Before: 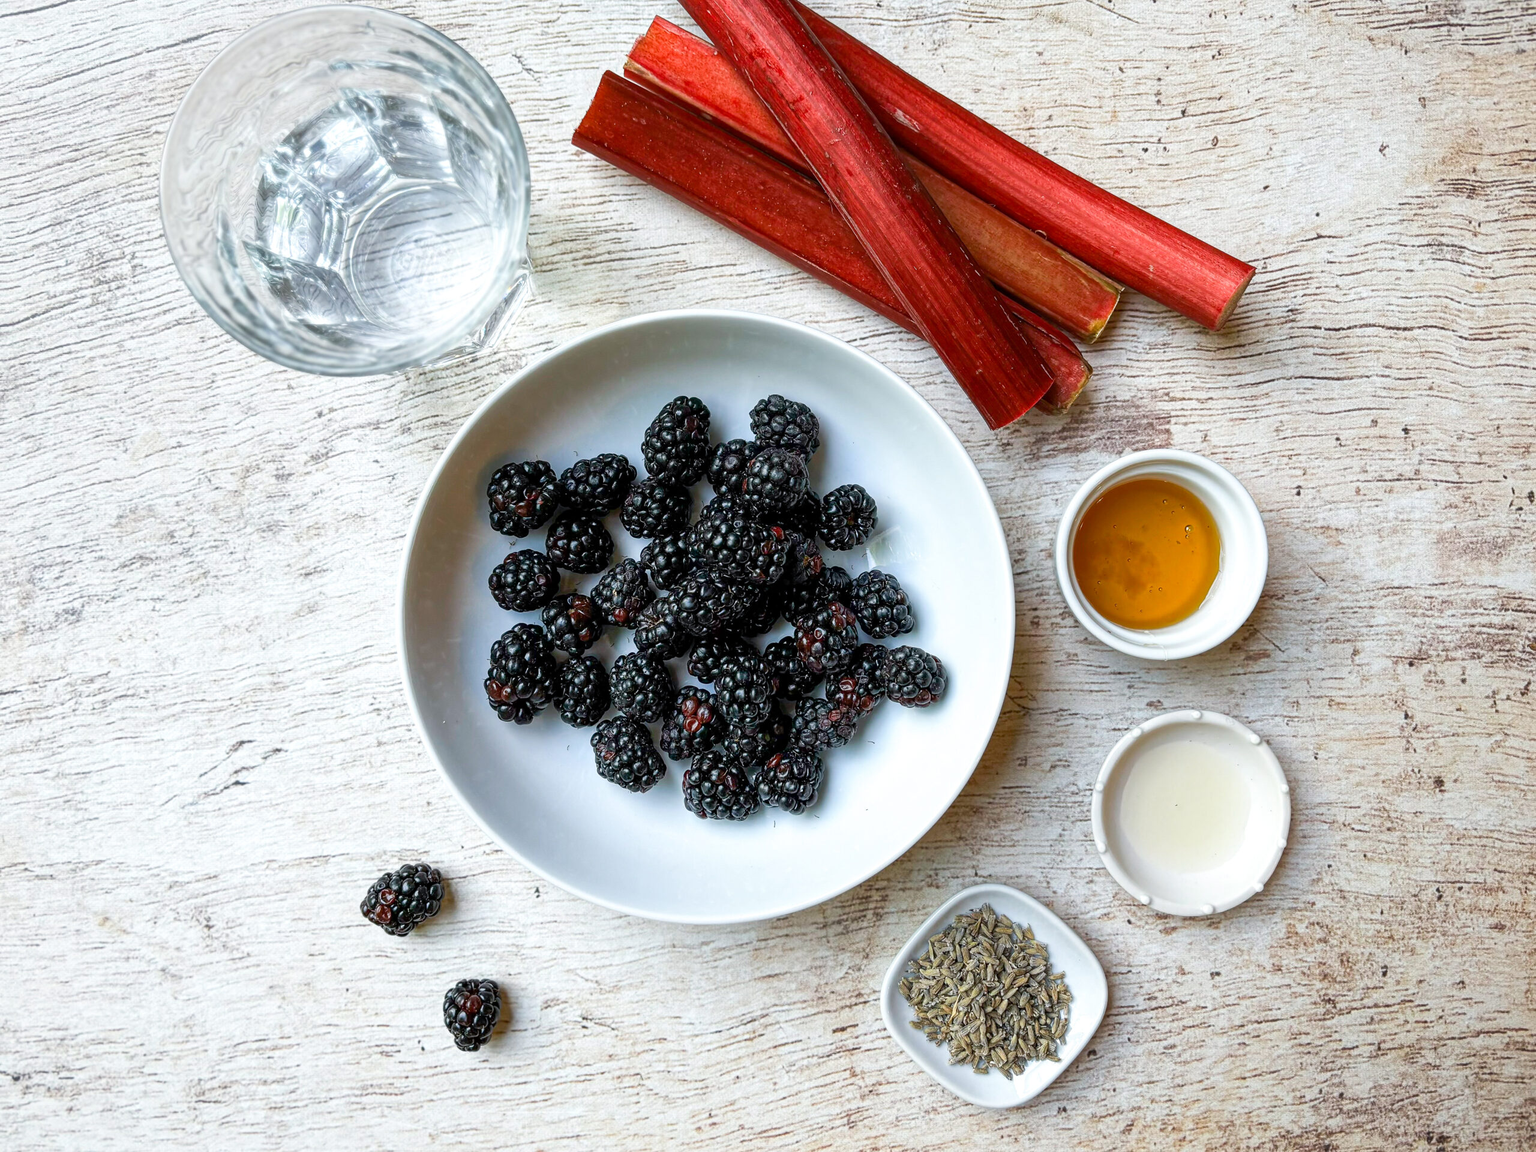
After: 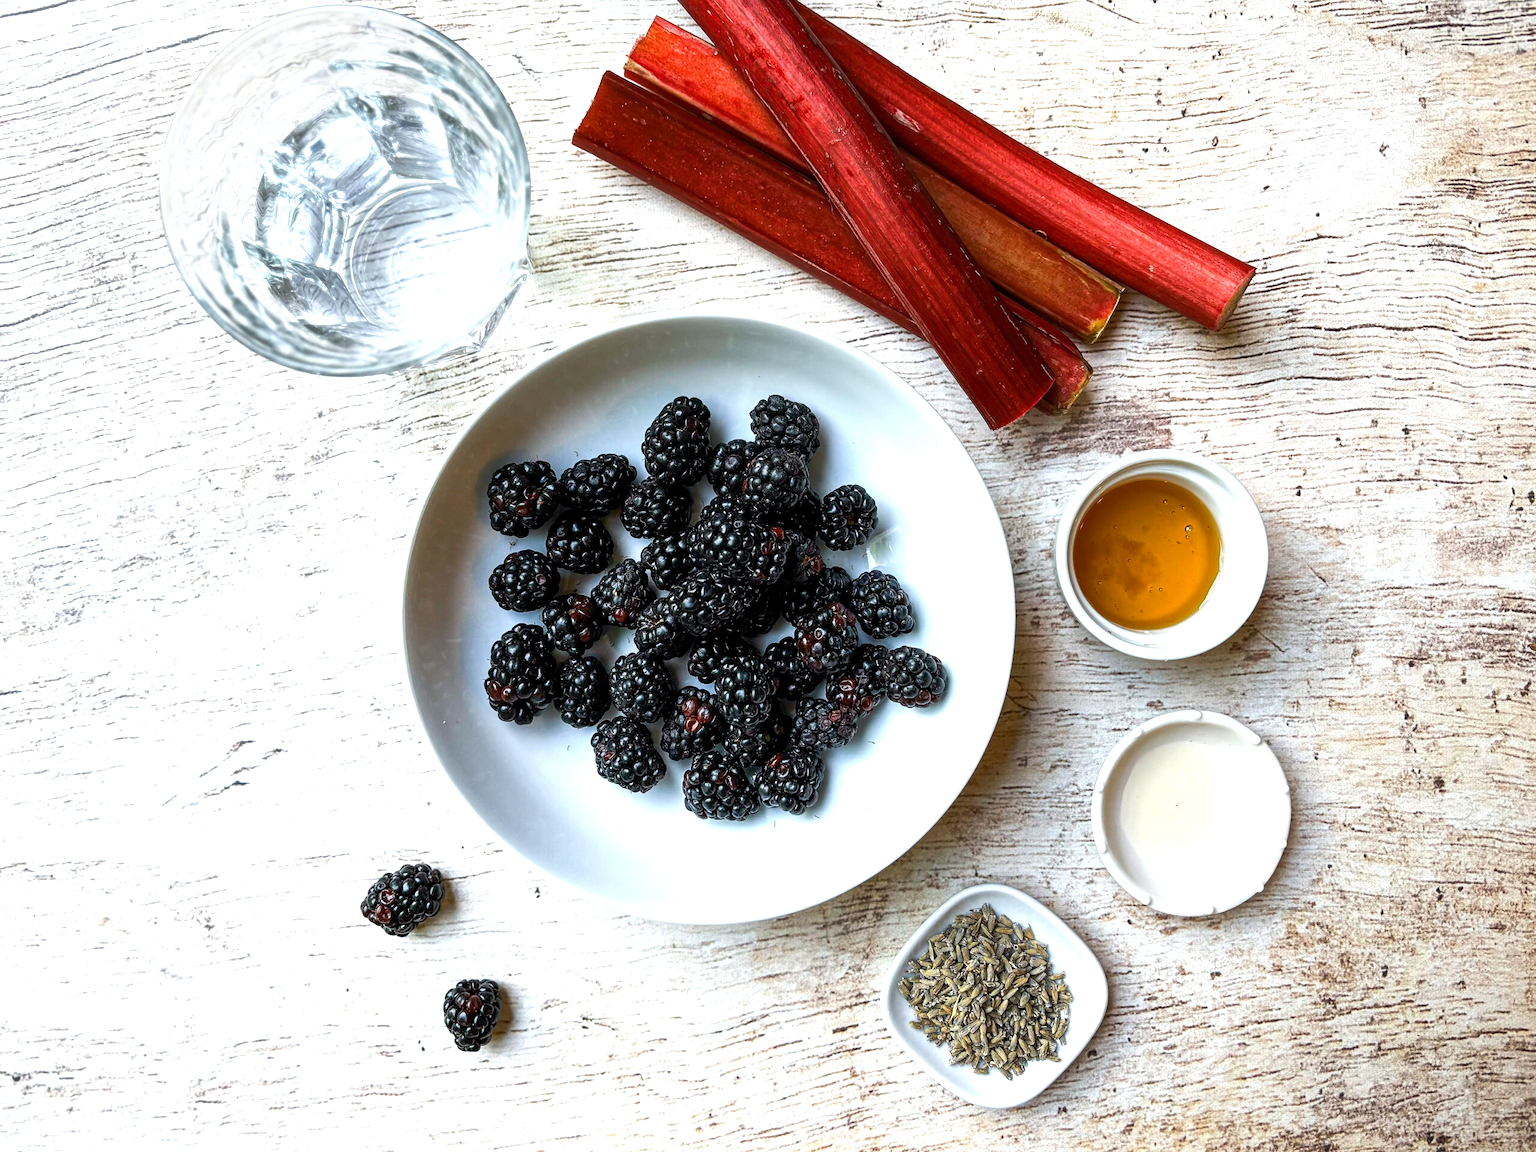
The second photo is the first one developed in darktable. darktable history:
color balance rgb: perceptual saturation grading › global saturation 9.612%, perceptual brilliance grading › global brilliance 14.618%, perceptual brilliance grading › shadows -35.297%, global vibrance 9.682%
